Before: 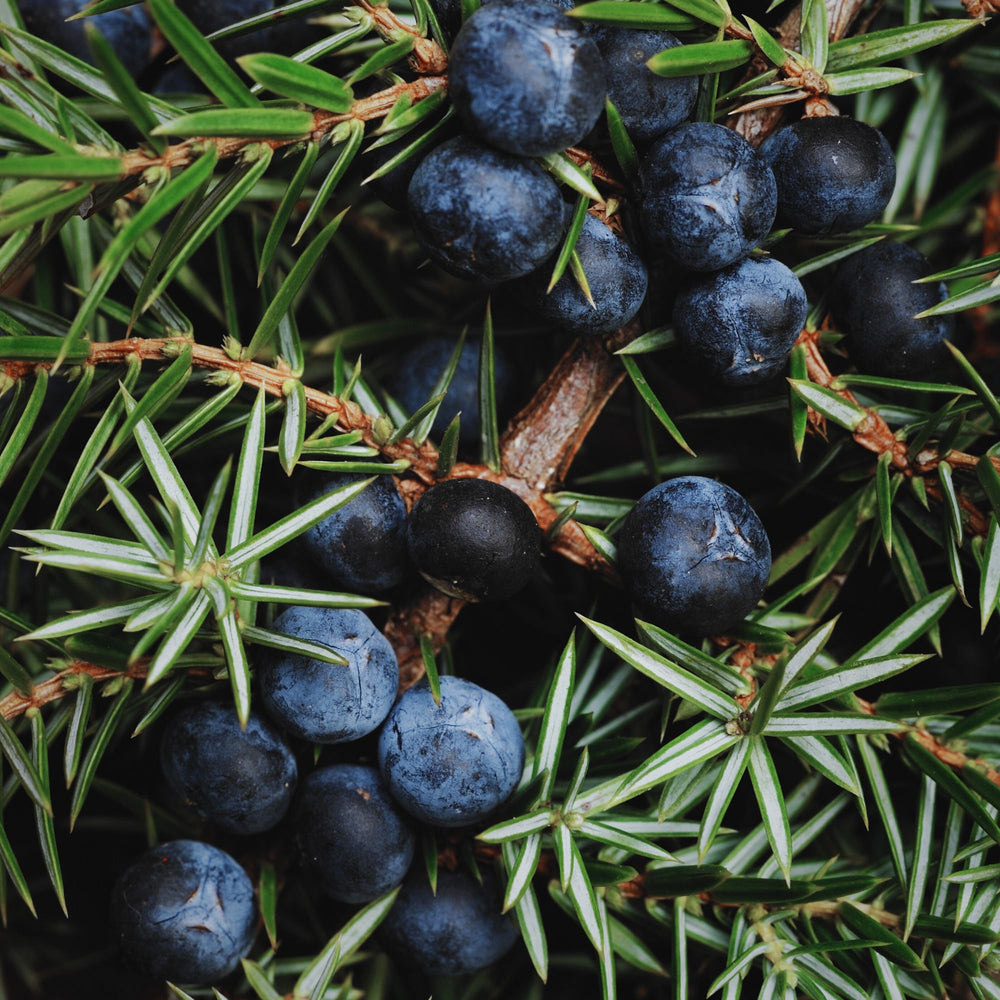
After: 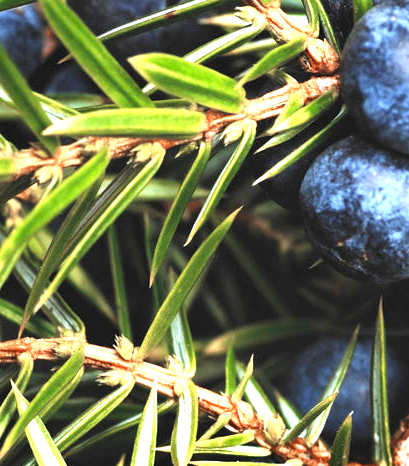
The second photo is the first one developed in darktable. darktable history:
exposure: black level correction 0.001, exposure 1.734 EV, compensate exposure bias true, compensate highlight preservation false
color zones: curves: ch2 [(0, 0.5) (0.143, 0.5) (0.286, 0.416) (0.429, 0.5) (0.571, 0.5) (0.714, 0.5) (0.857, 0.5) (1, 0.5)]
crop and rotate: left 10.868%, top 0.067%, right 48.143%, bottom 53.316%
levels: black 3.88%, levels [0, 0.48, 0.961]
shadows and highlights: shadows 21.01, highlights -81.65, soften with gaussian
